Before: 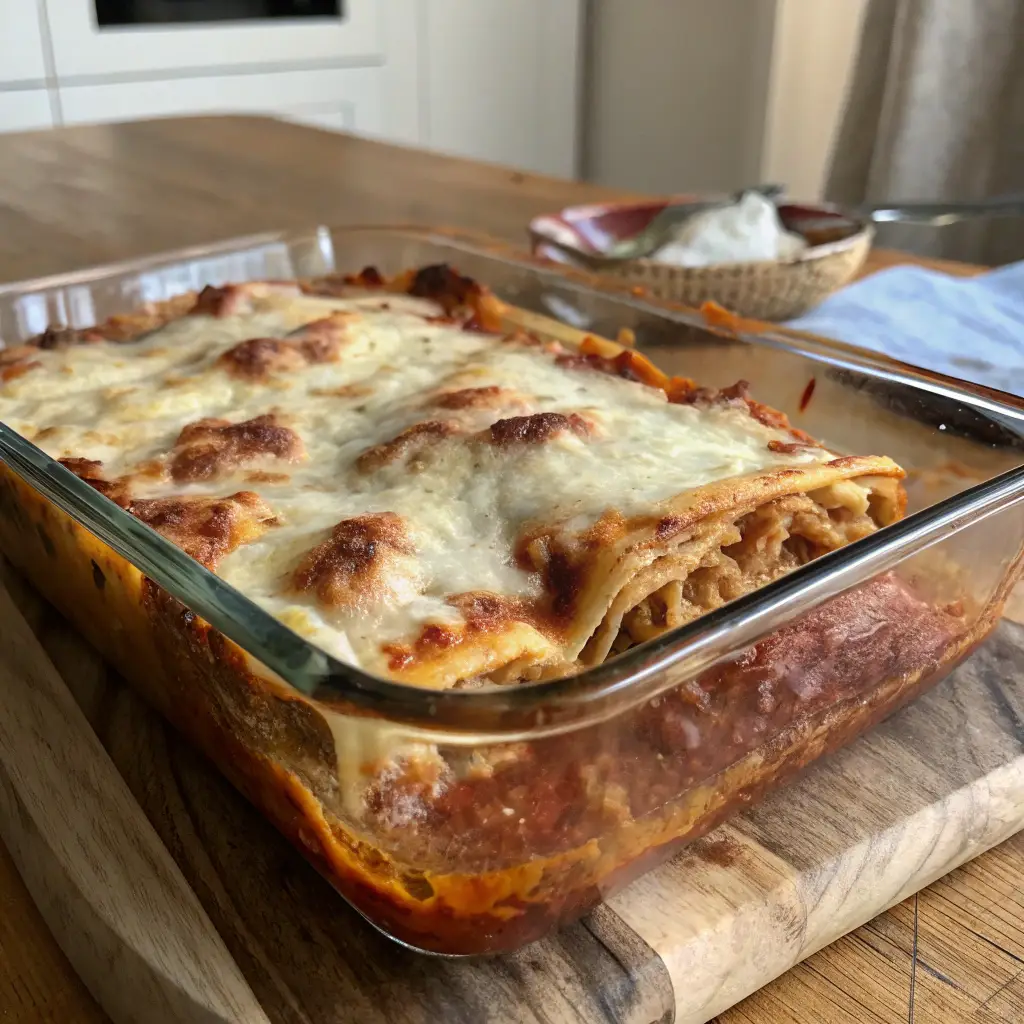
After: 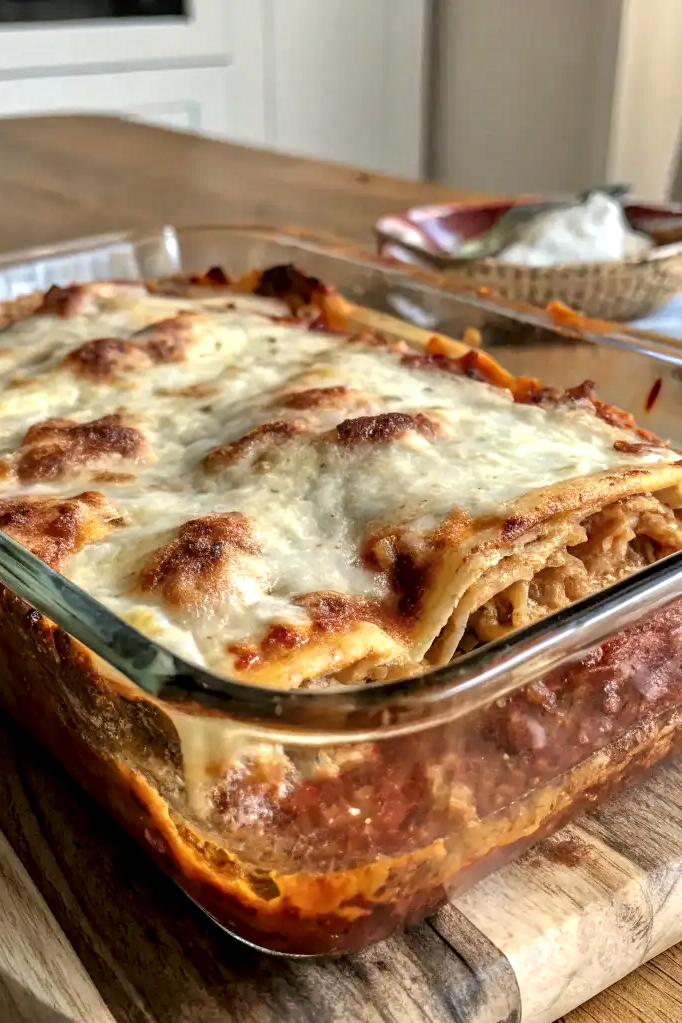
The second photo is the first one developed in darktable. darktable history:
crop and rotate: left 15.055%, right 18.278%
local contrast: highlights 59%, detail 145%
tone equalizer: -8 EV 0.001 EV, -7 EV -0.004 EV, -6 EV 0.009 EV, -5 EV 0.032 EV, -4 EV 0.276 EV, -3 EV 0.644 EV, -2 EV 0.584 EV, -1 EV 0.187 EV, +0 EV 0.024 EV
